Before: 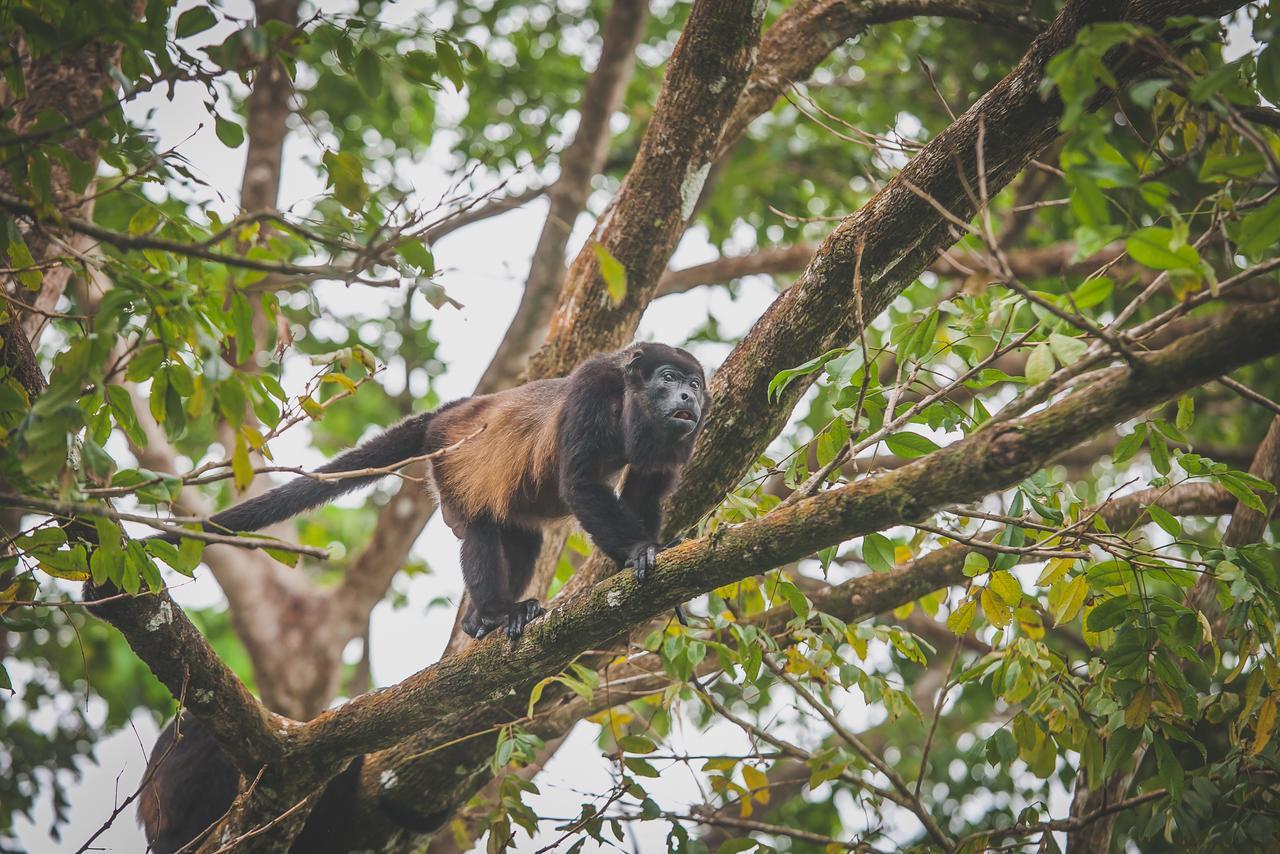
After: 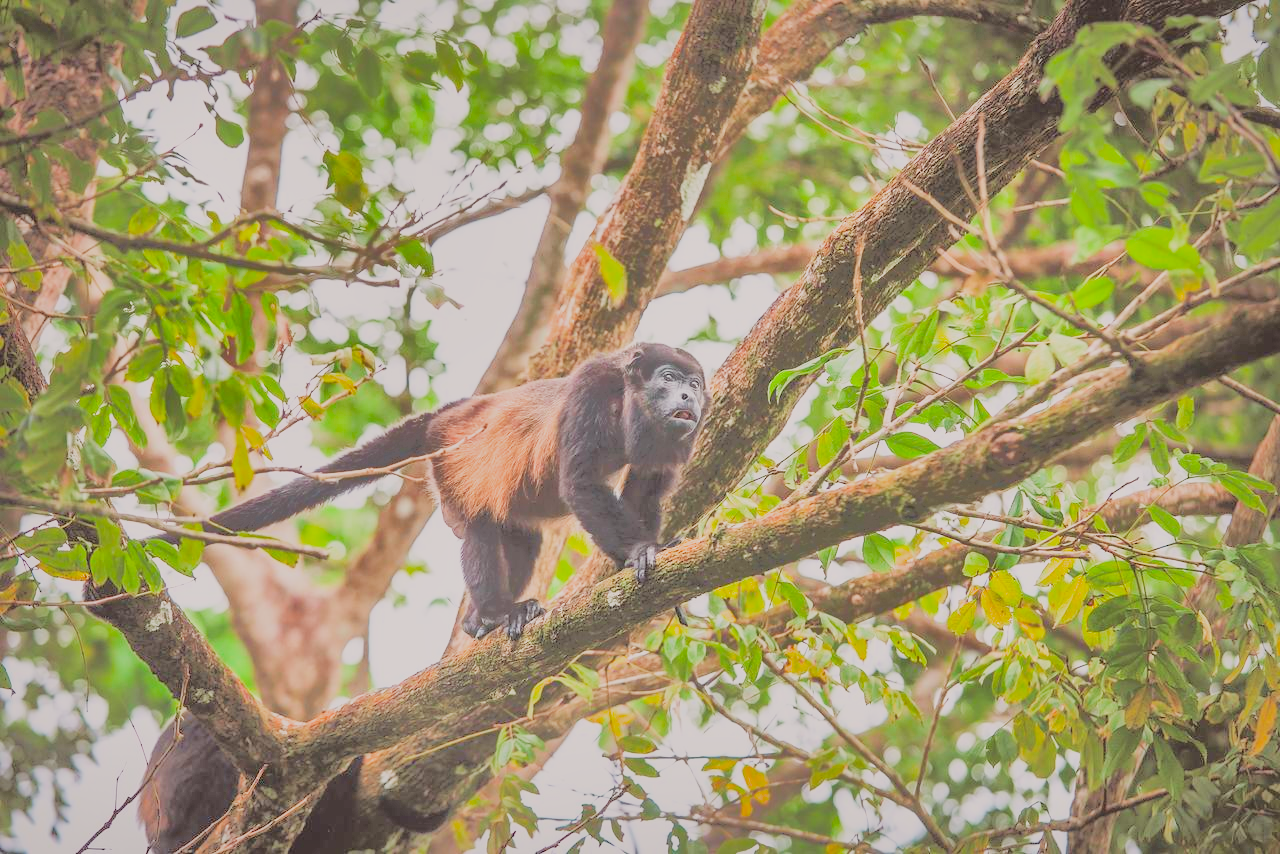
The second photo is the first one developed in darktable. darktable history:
shadows and highlights: shadows 25, highlights -70
filmic rgb: black relative exposure -5 EV, hardness 2.88, contrast 1.3, highlights saturation mix -30%
color balance: mode lift, gamma, gain (sRGB), lift [1, 1.049, 1, 1]
tone curve: curves: ch0 [(0, 0.019) (0.204, 0.162) (0.491, 0.519) (0.748, 0.765) (1, 0.919)]; ch1 [(0, 0) (0.179, 0.173) (0.322, 0.32) (0.442, 0.447) (0.496, 0.504) (0.566, 0.585) (0.761, 0.803) (1, 1)]; ch2 [(0, 0) (0.434, 0.447) (0.483, 0.487) (0.555, 0.563) (0.697, 0.68) (1, 1)], color space Lab, independent channels, preserve colors none
exposure: black level correction 0, exposure 1.741 EV, compensate exposure bias true, compensate highlight preservation false
